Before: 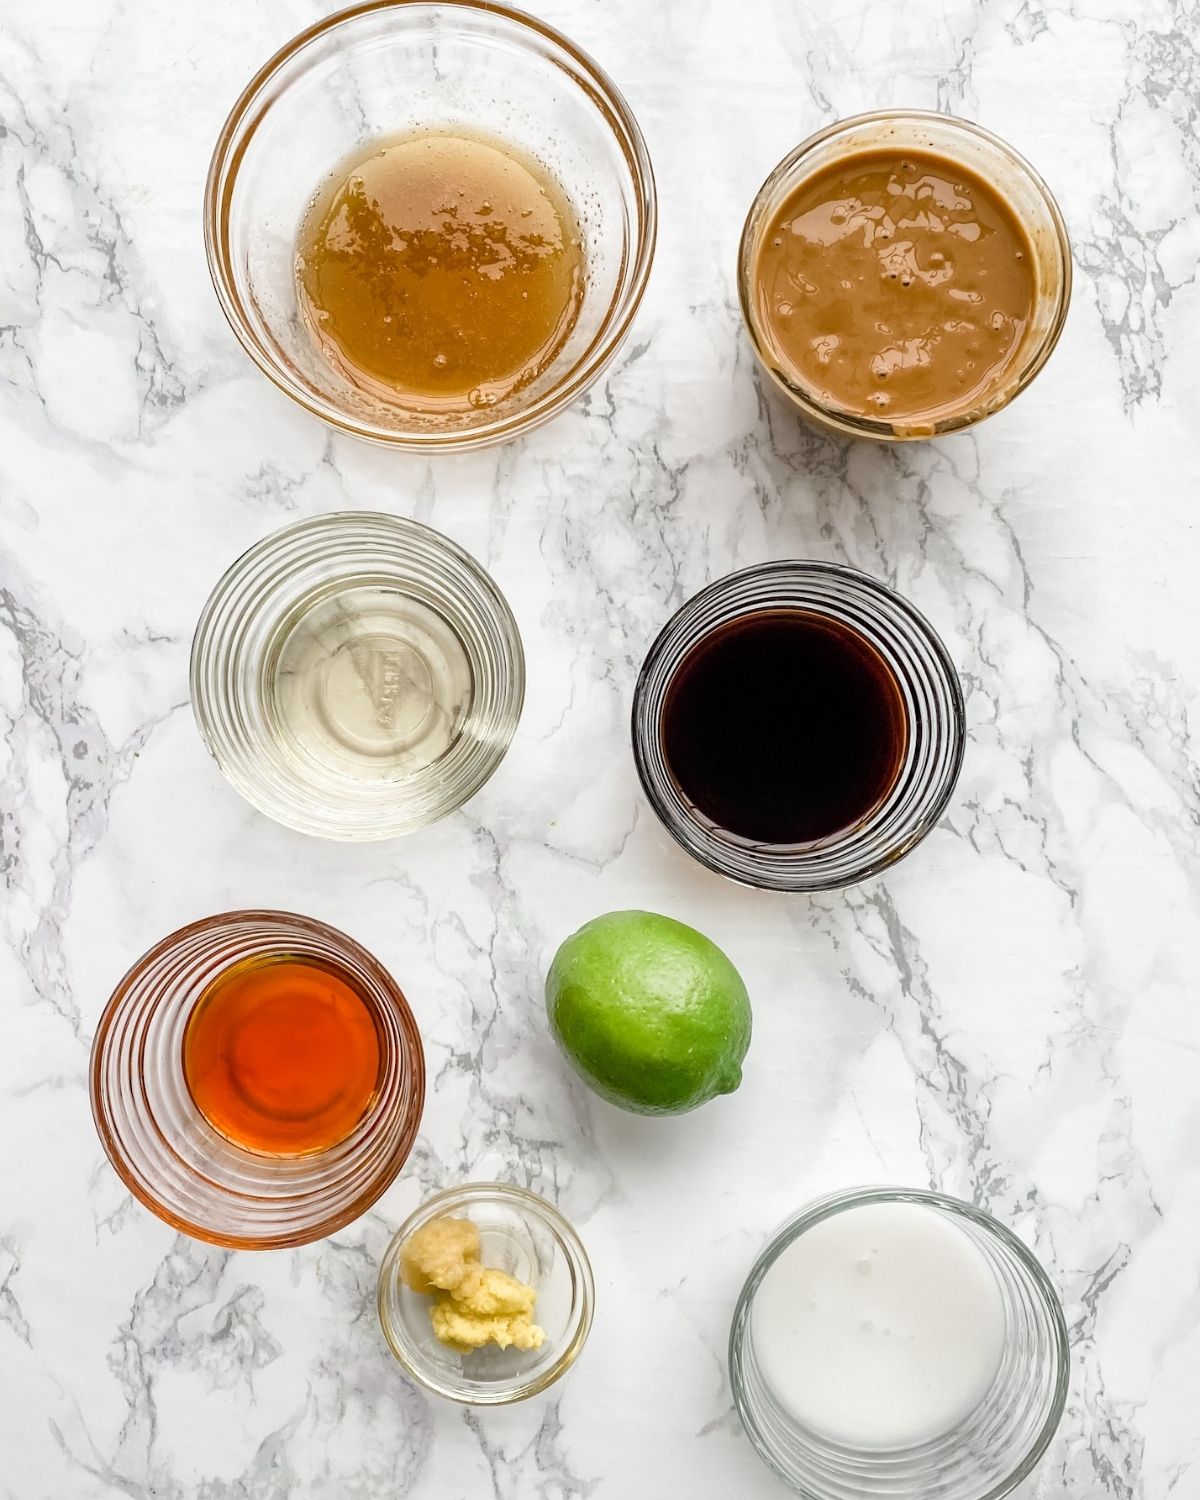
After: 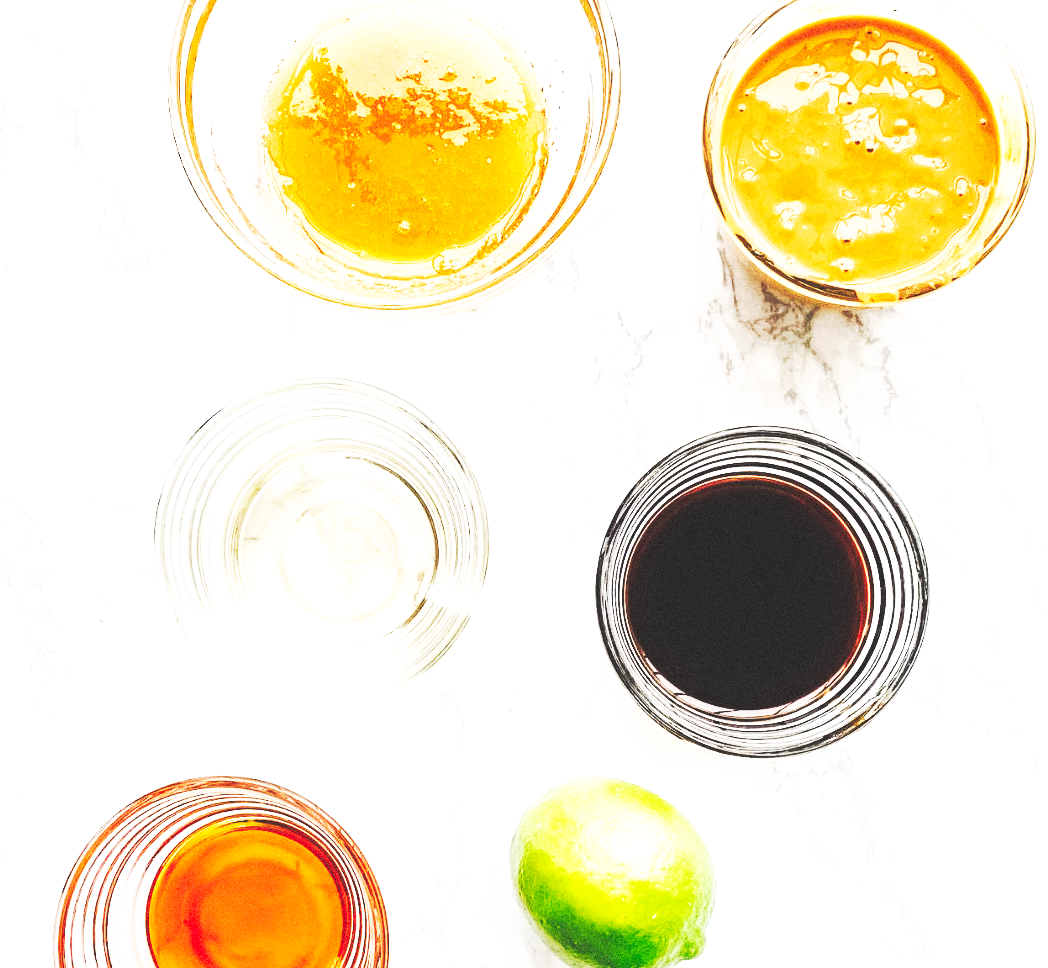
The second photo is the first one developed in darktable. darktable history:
grain: coarseness 0.09 ISO, strength 40%
tone equalizer: on, module defaults
base curve: curves: ch0 [(0, 0.015) (0.085, 0.116) (0.134, 0.298) (0.19, 0.545) (0.296, 0.764) (0.599, 0.982) (1, 1)], preserve colors none
exposure: black level correction -0.005, exposure 0.622 EV, compensate highlight preservation false
crop: left 3.015%, top 8.969%, right 9.647%, bottom 26.457%
